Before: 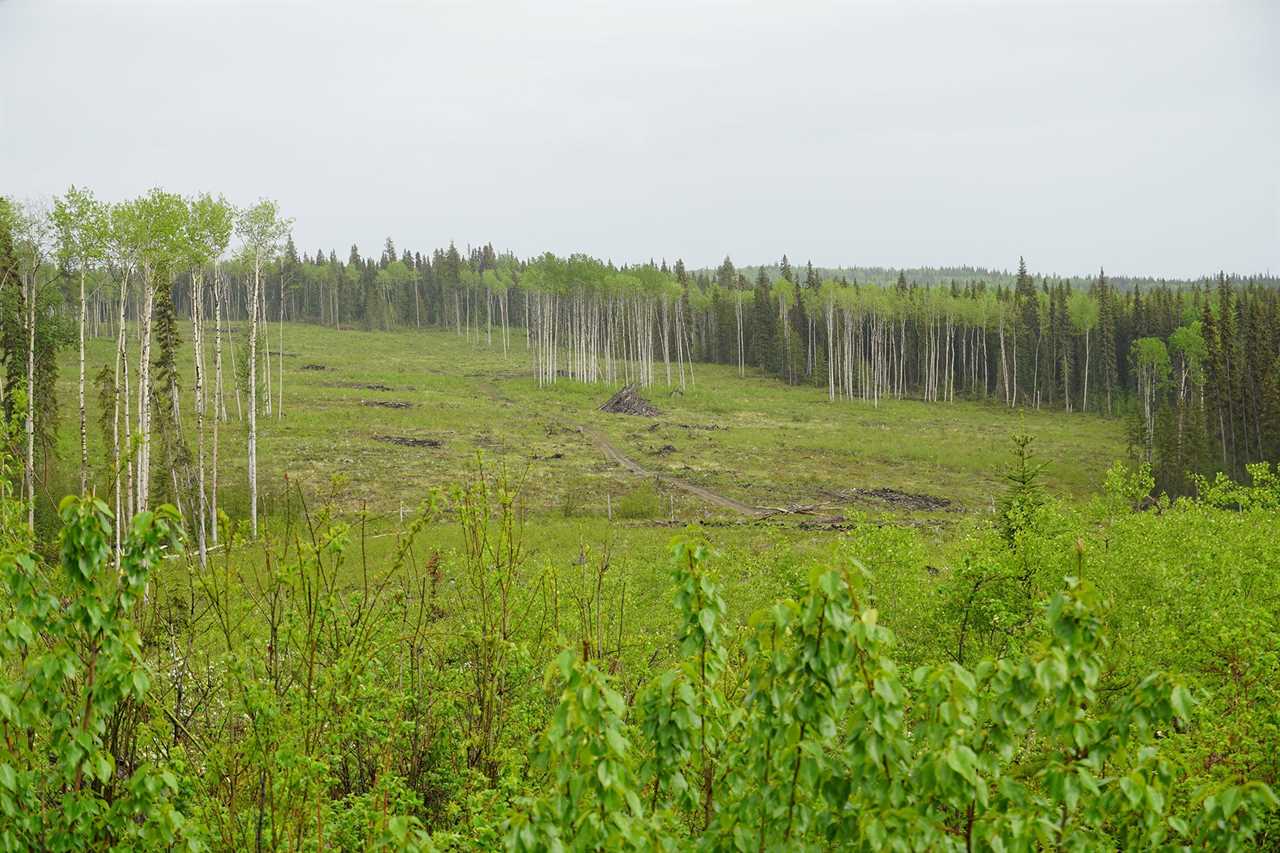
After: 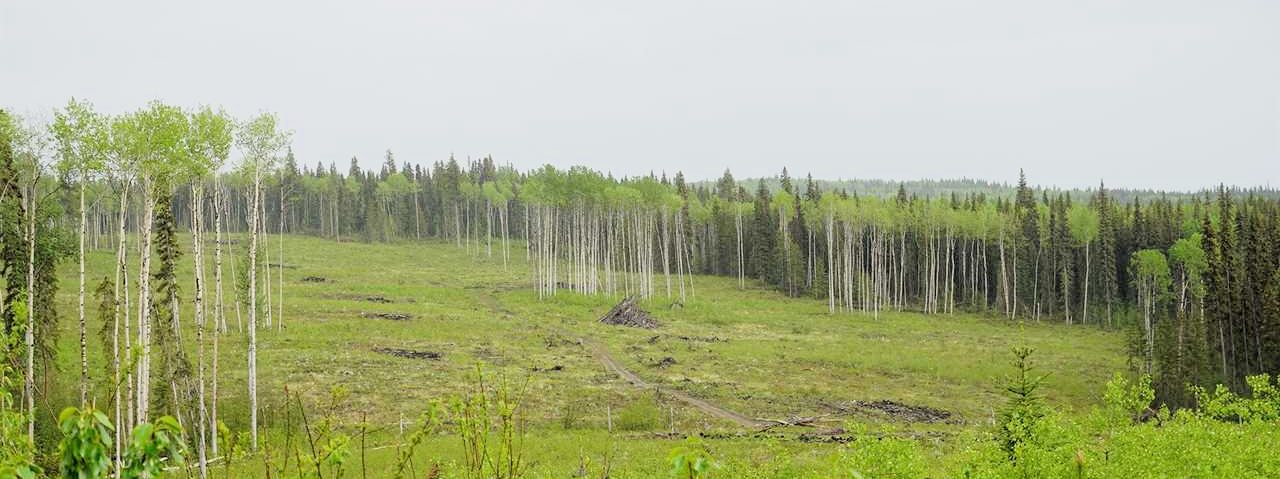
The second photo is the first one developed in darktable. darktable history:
filmic rgb: black relative exposure -7.78 EV, white relative exposure 4.37 EV, hardness 3.76, latitude 50.13%, contrast 1.101
crop and rotate: top 10.523%, bottom 33.319%
tone equalizer: -8 EV -0.429 EV, -7 EV -0.426 EV, -6 EV -0.328 EV, -5 EV -0.257 EV, -3 EV 0.194 EV, -2 EV 0.348 EV, -1 EV 0.381 EV, +0 EV 0.414 EV
